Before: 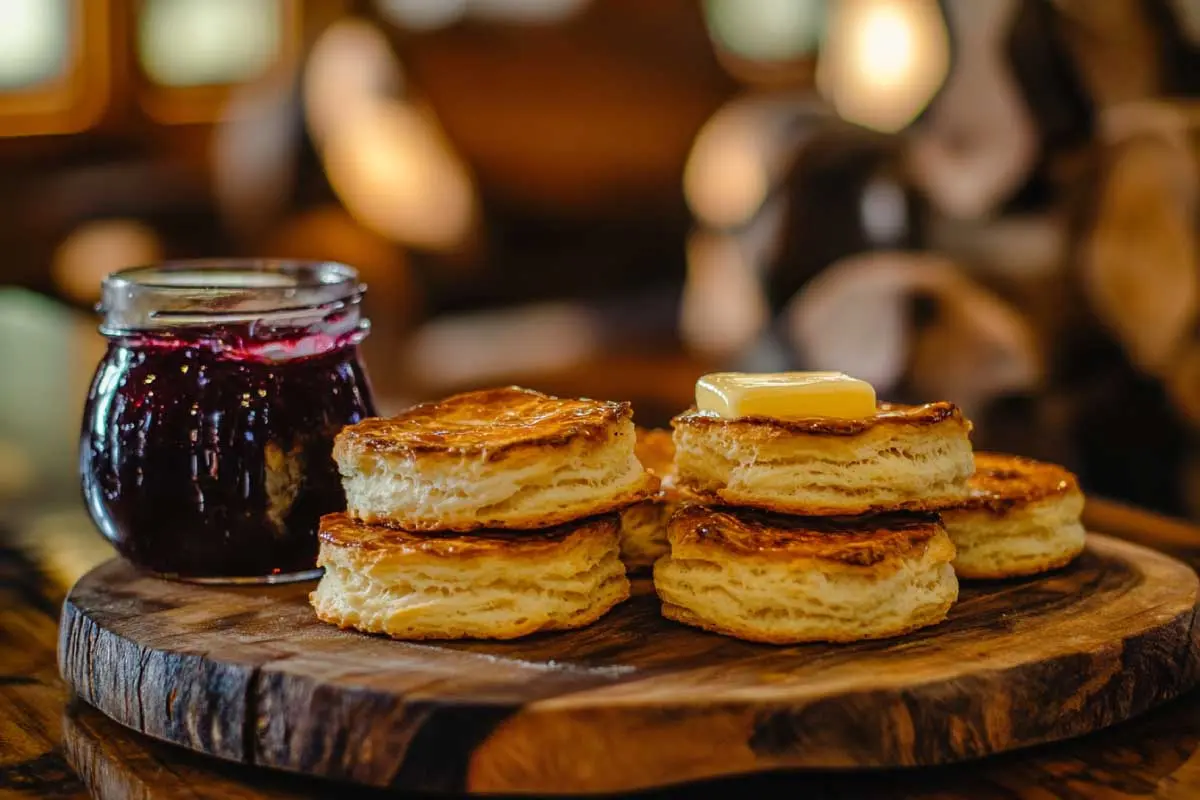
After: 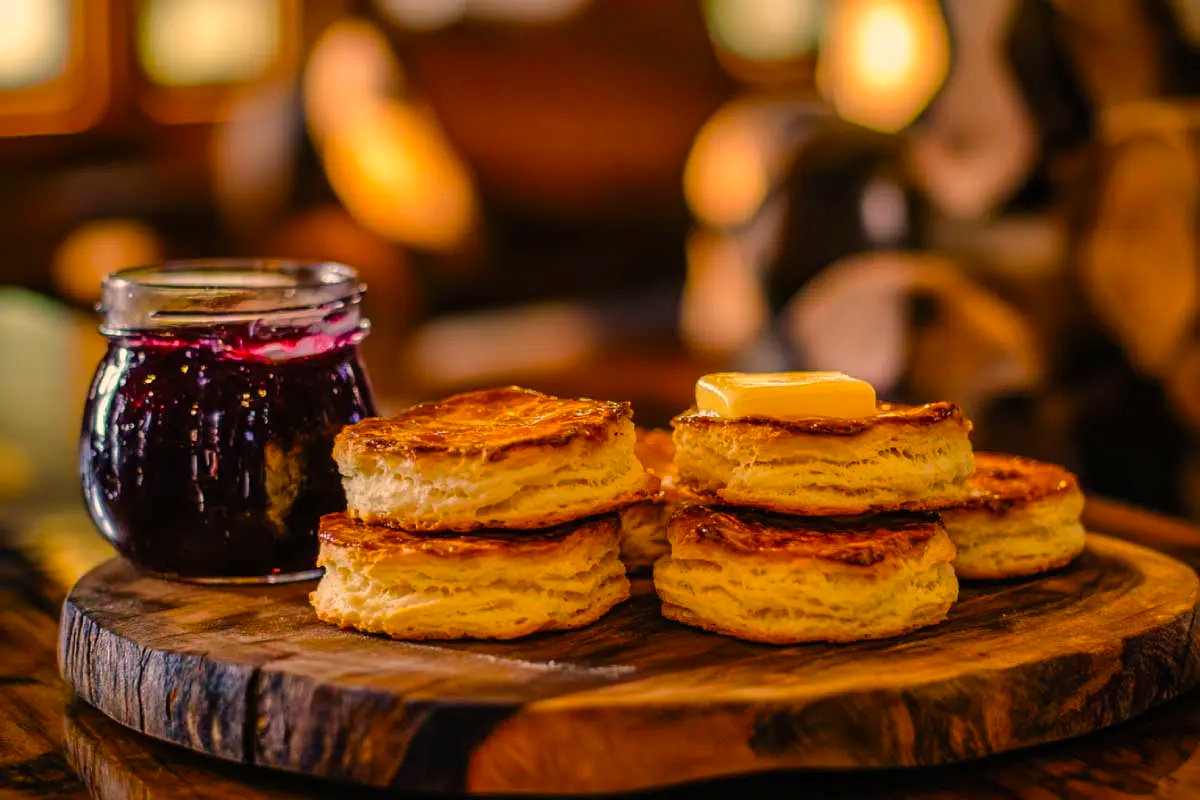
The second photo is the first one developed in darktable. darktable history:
color correction: highlights a* 21.88, highlights b* 22.25
color balance rgb: linear chroma grading › global chroma 33.4%
levels: mode automatic, black 0.023%, white 99.97%, levels [0.062, 0.494, 0.925]
